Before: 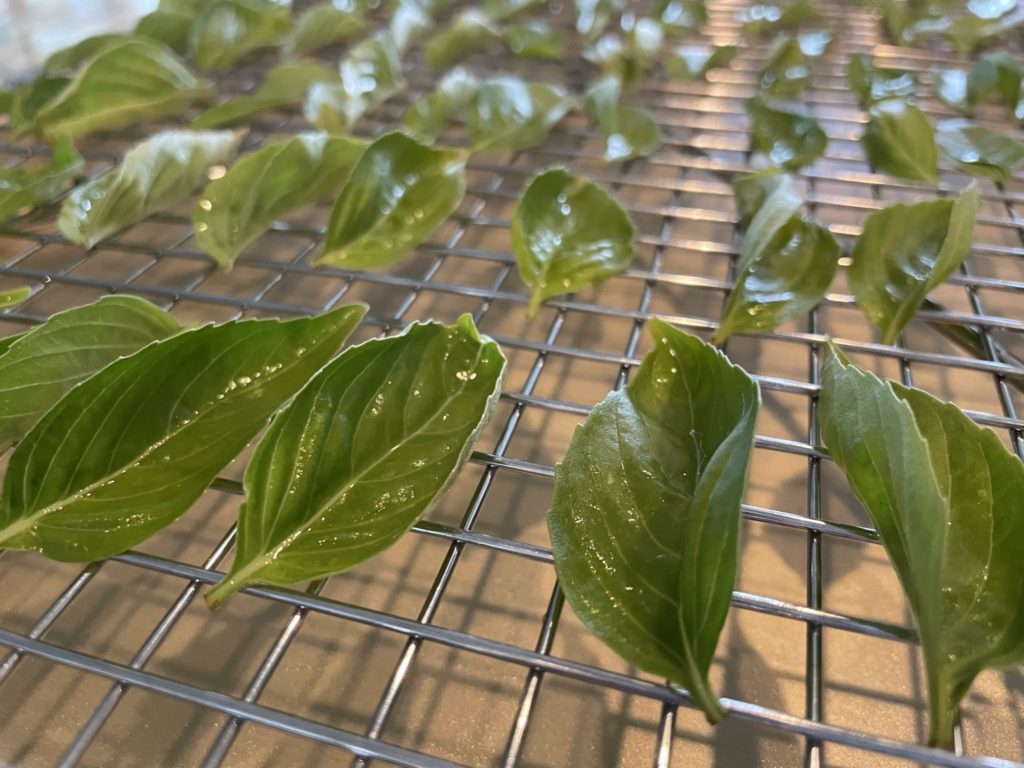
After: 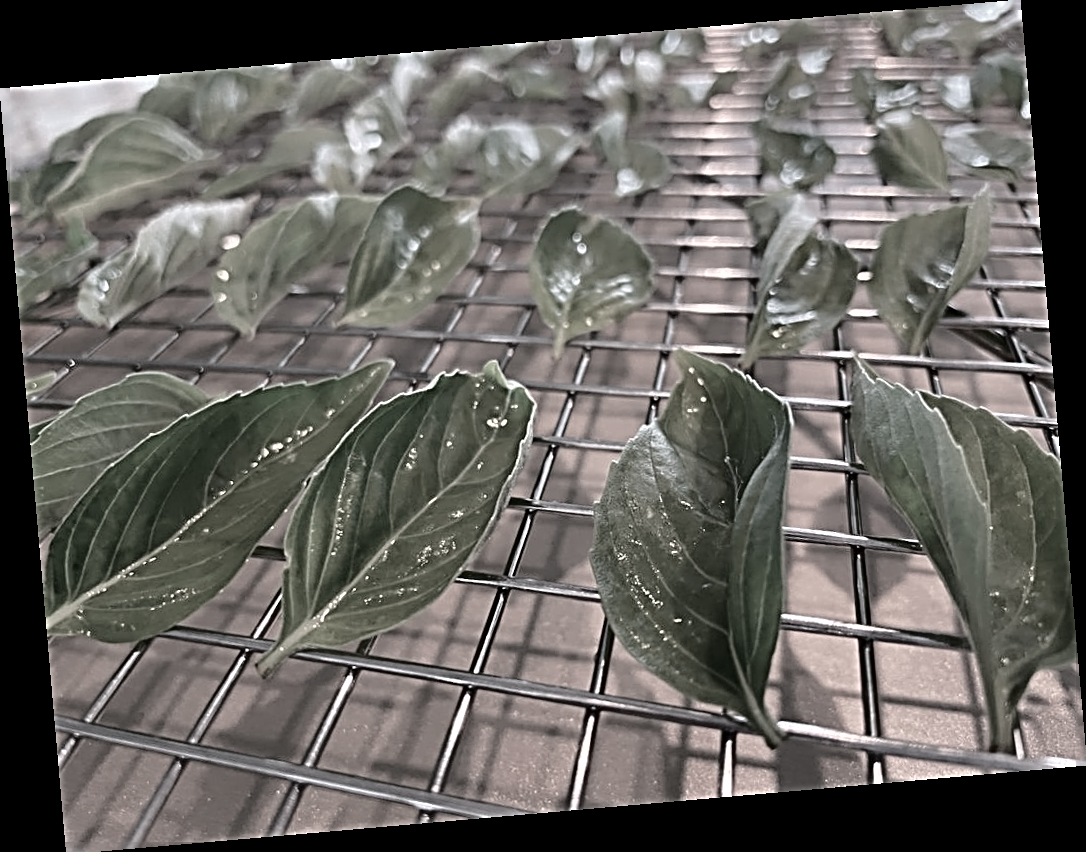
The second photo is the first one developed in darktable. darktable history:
white balance: red 1.05, blue 1.072
sharpen: radius 3.69, amount 0.928
rotate and perspective: rotation -4.98°, automatic cropping off
crop: bottom 0.071%
fill light: exposure -2 EV, width 8.6
color contrast: green-magenta contrast 0.3, blue-yellow contrast 0.15
